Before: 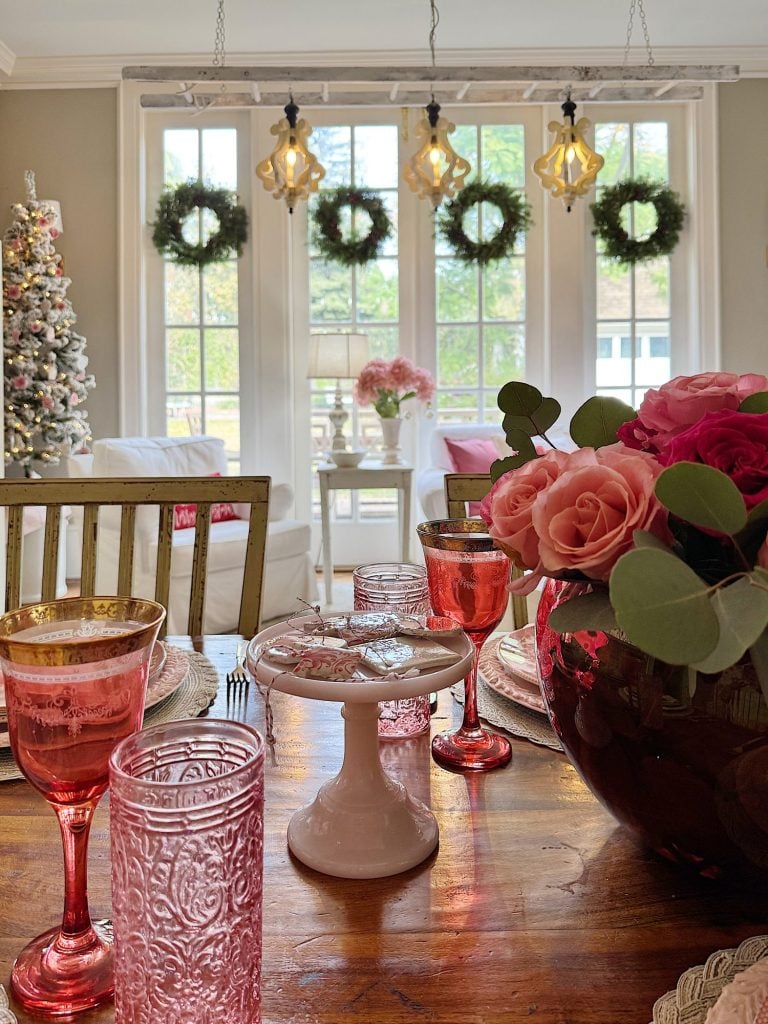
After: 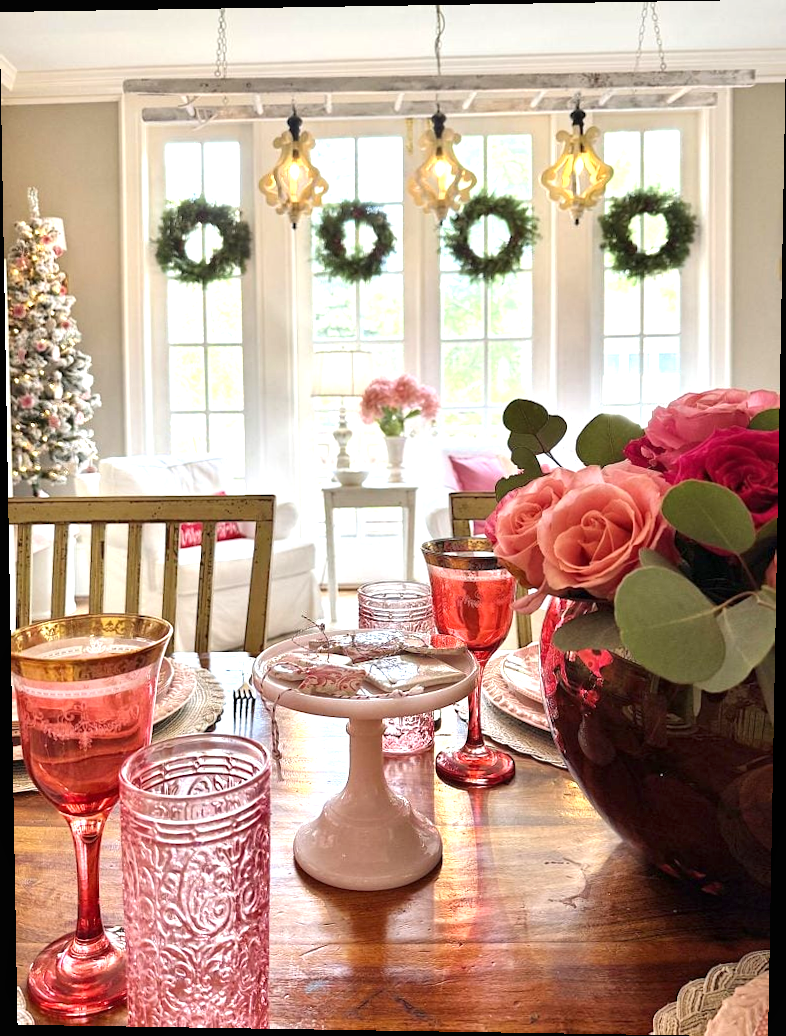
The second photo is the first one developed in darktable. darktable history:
local contrast: mode bilateral grid, contrast 20, coarseness 50, detail 120%, midtone range 0.2
exposure: black level correction -0.001, exposure 0.9 EV, compensate exposure bias true, compensate highlight preservation false
rotate and perspective: lens shift (vertical) 0.048, lens shift (horizontal) -0.024, automatic cropping off
